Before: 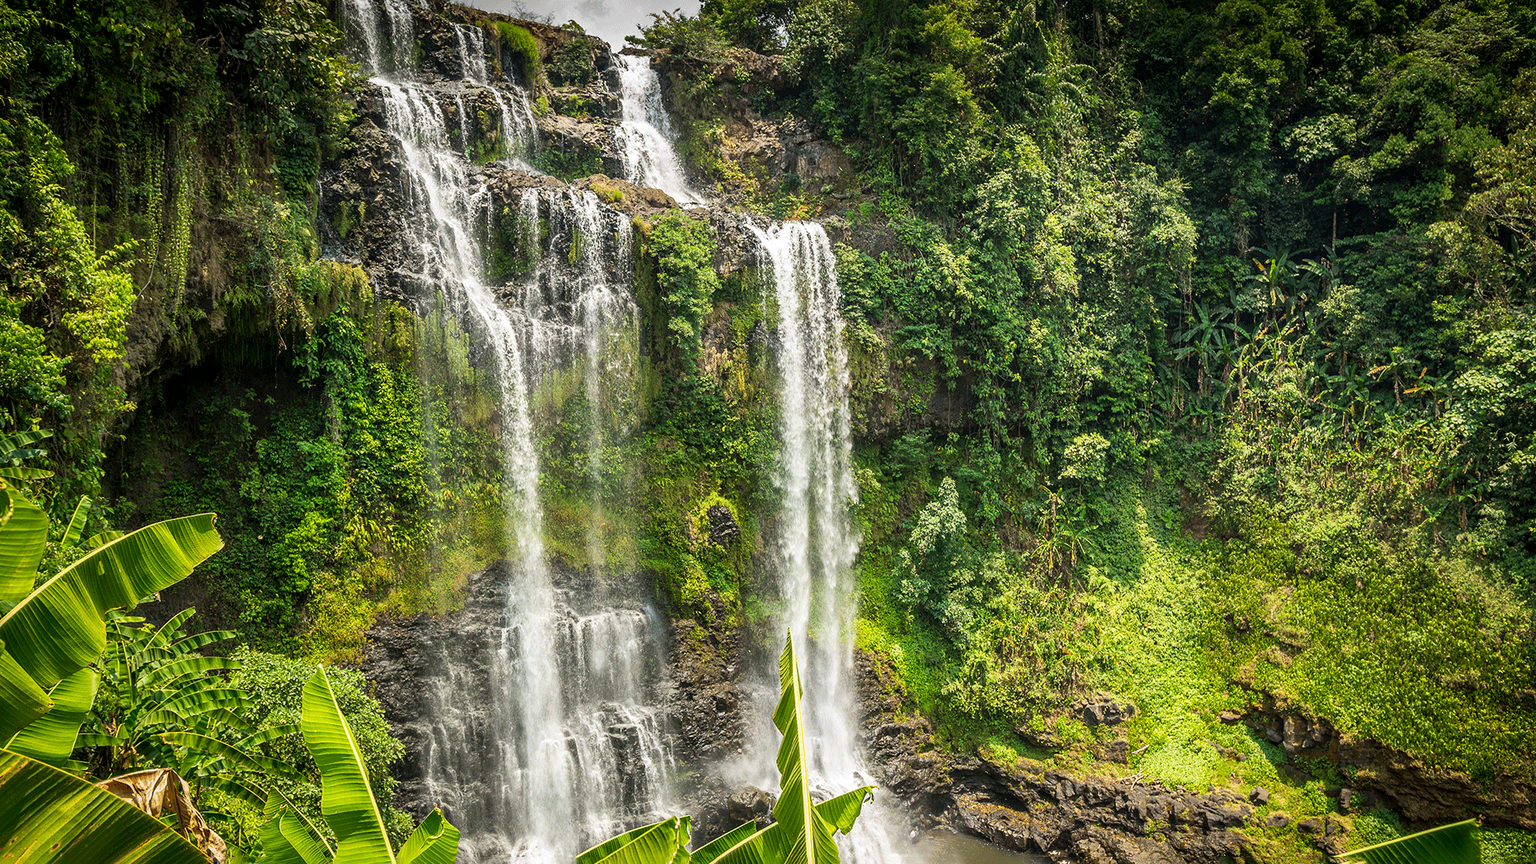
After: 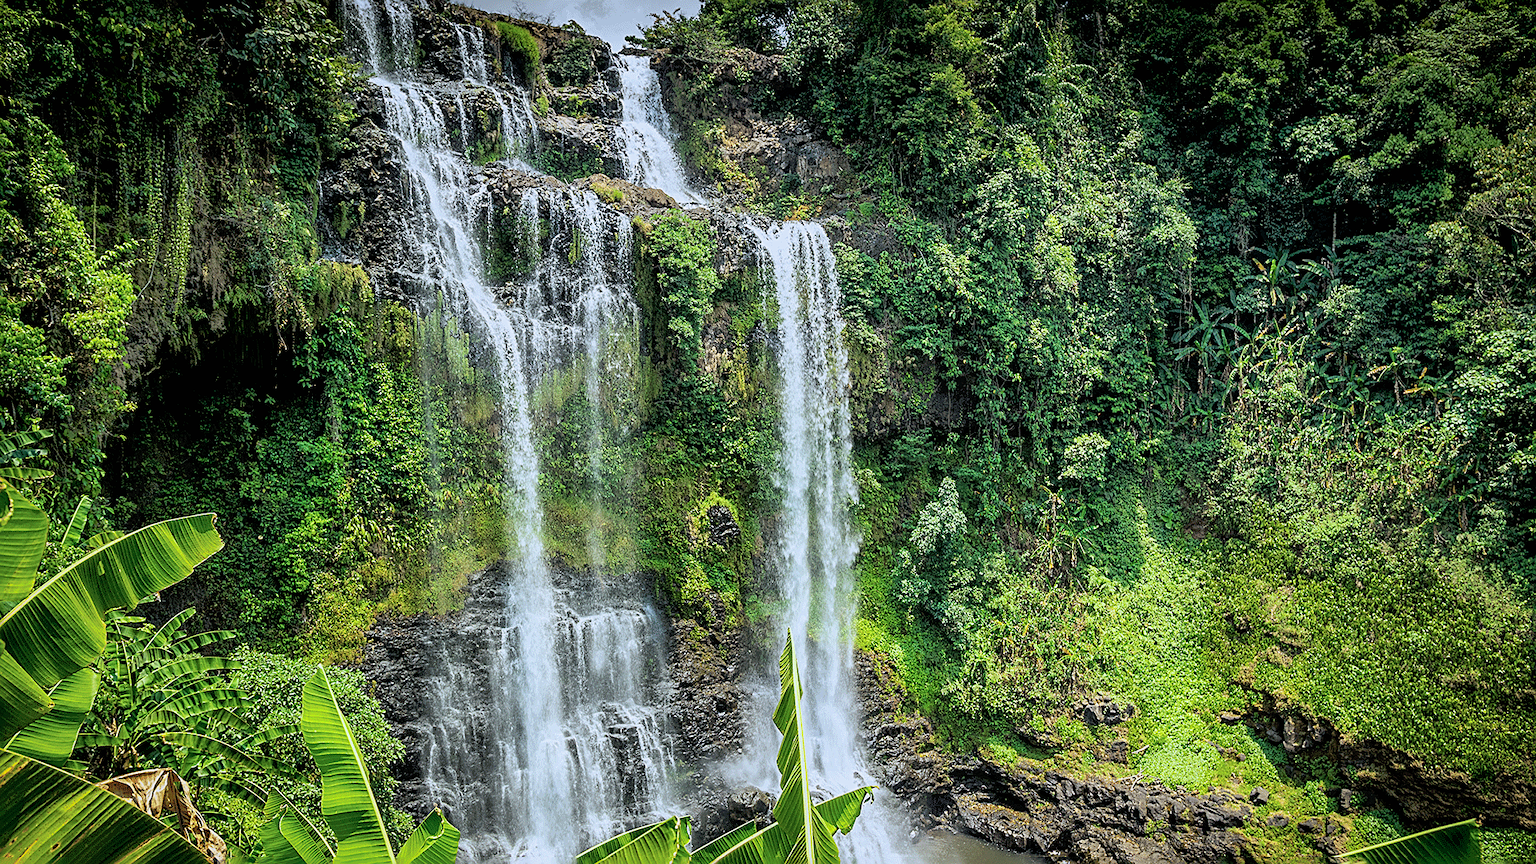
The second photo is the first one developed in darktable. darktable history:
color calibration: x 0.38, y 0.39, temperature 4086.04 K
sharpen: on, module defaults
shadows and highlights: on, module defaults
filmic rgb: black relative exposure -4.93 EV, white relative exposure 2.84 EV, hardness 3.72
